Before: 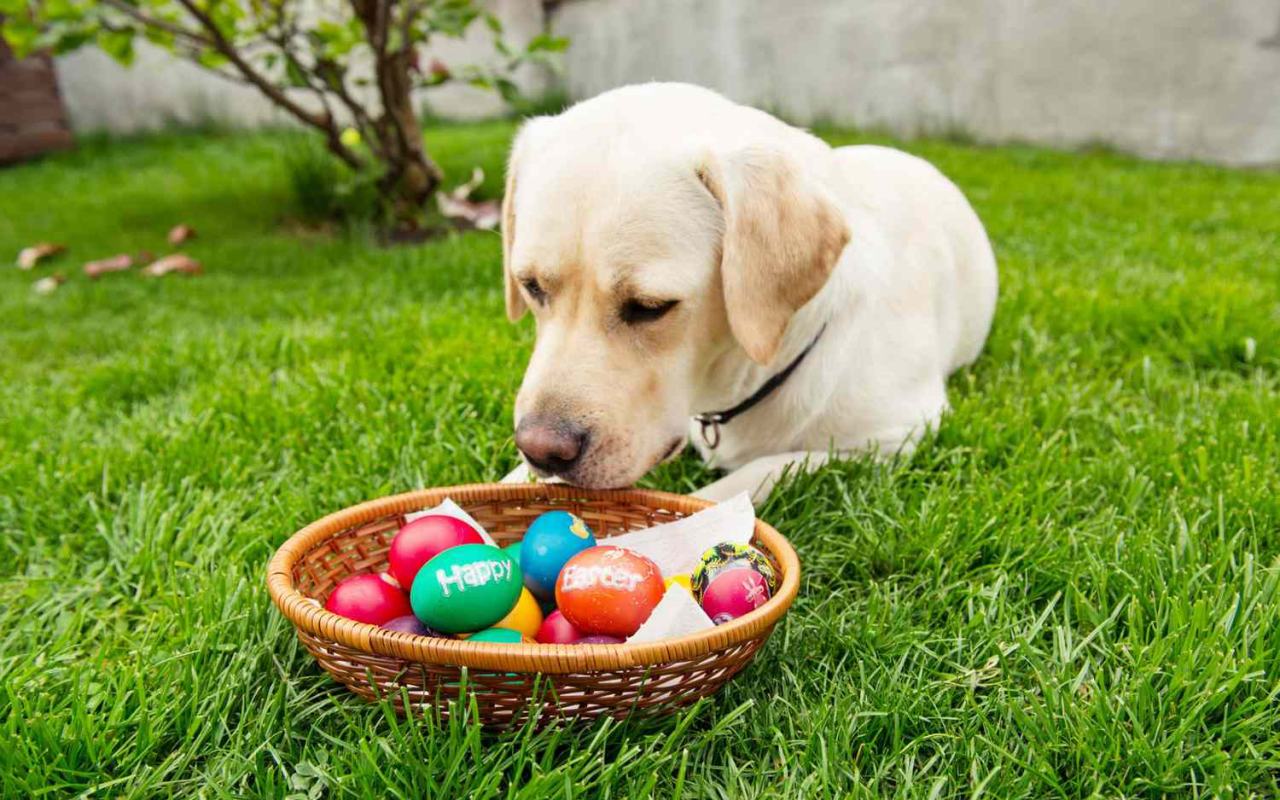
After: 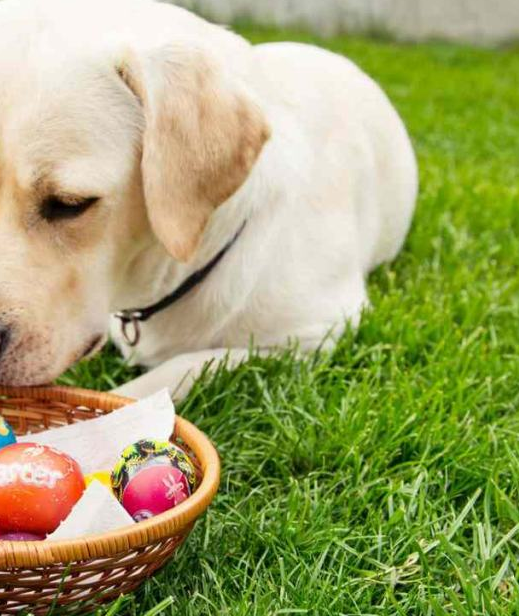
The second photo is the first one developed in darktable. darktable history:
crop: left 45.374%, top 13%, right 14.055%, bottom 9.916%
